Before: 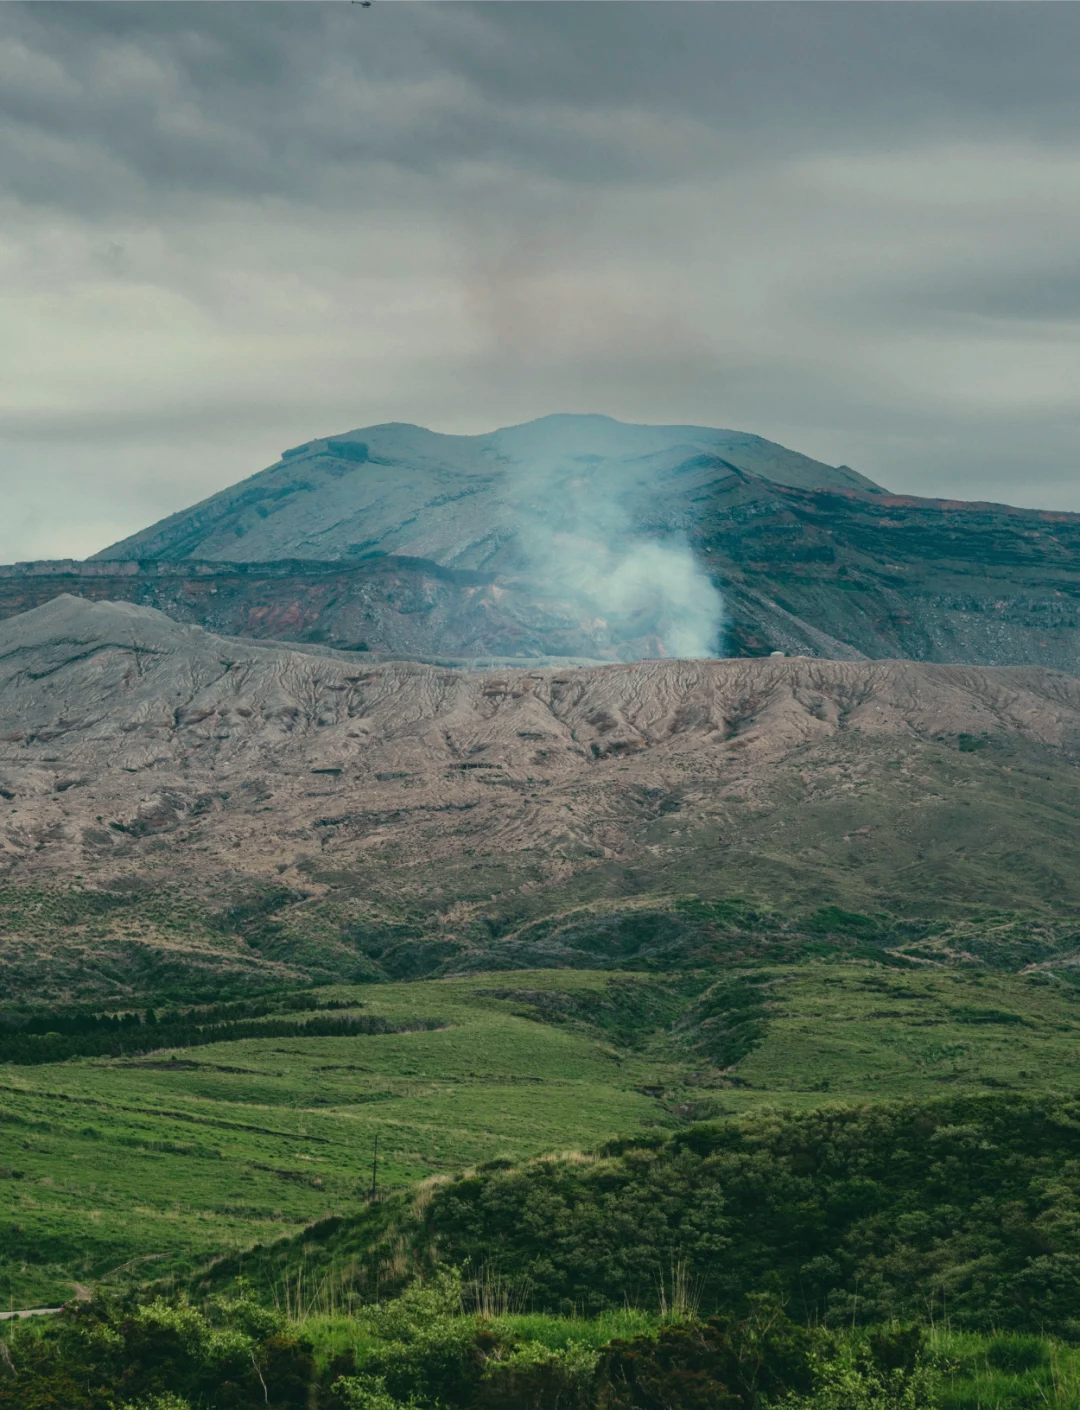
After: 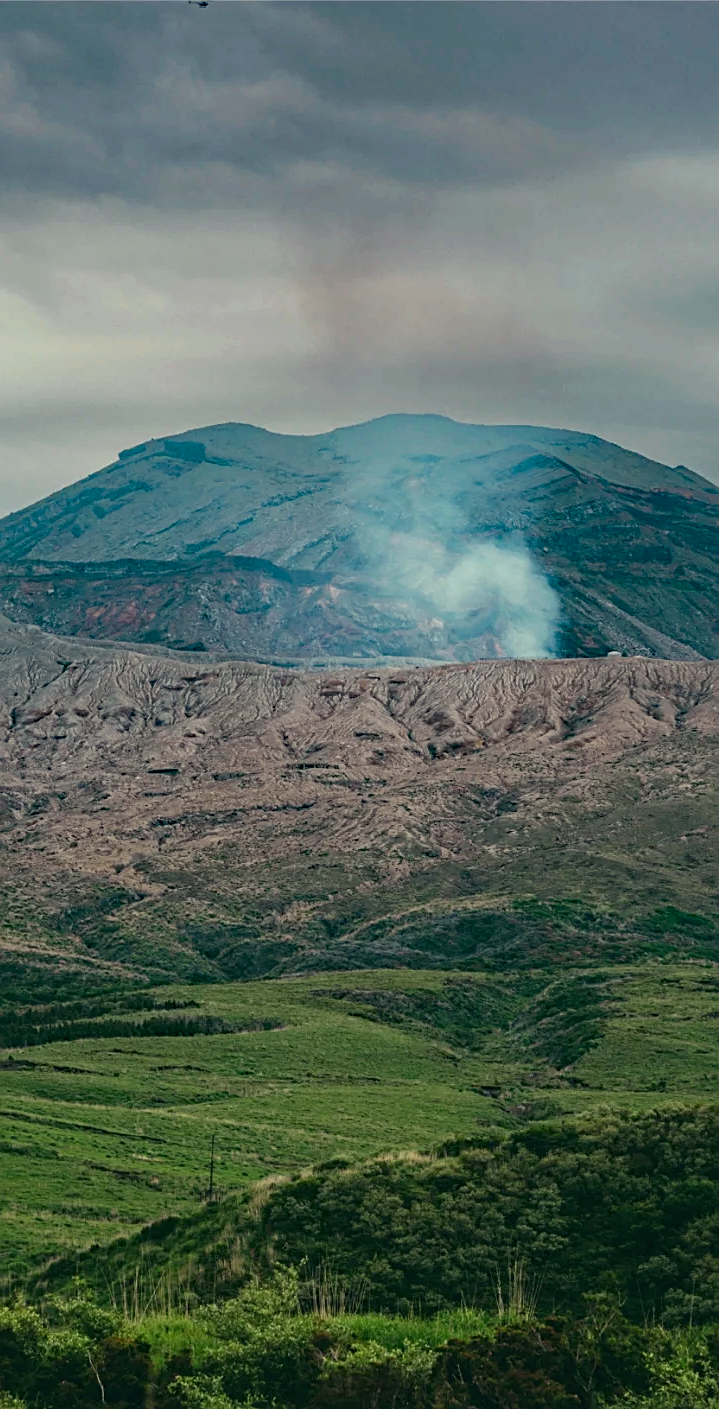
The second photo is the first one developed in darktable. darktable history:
haze removal: strength 0.423, compatibility mode true, adaptive false
sharpen: on, module defaults
crop and rotate: left 15.104%, right 18.303%
